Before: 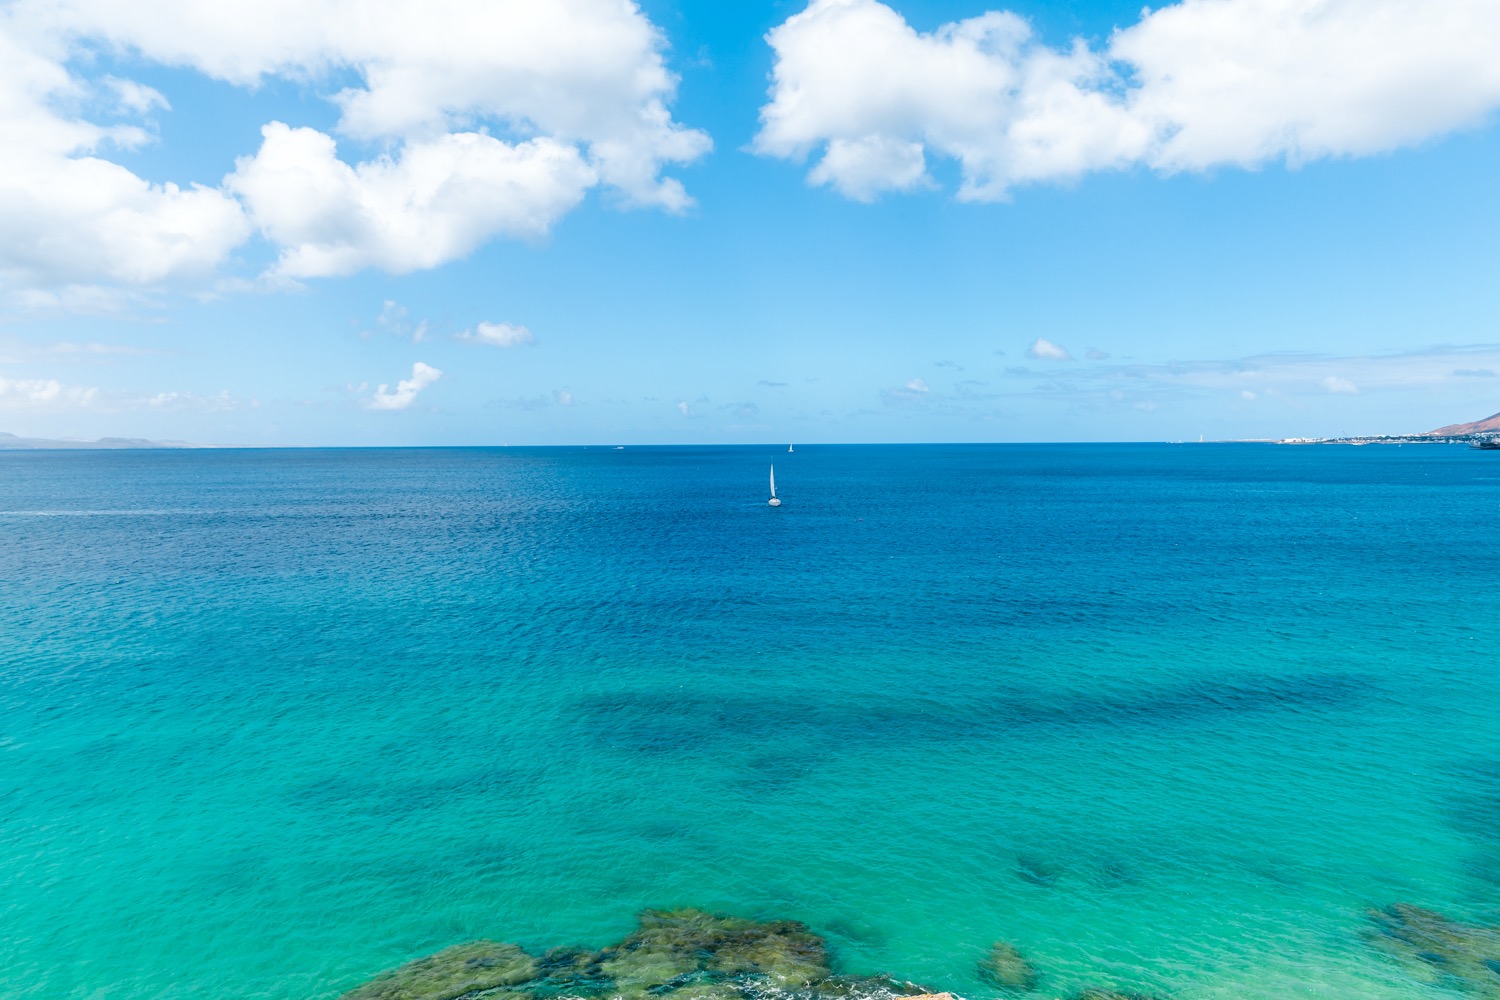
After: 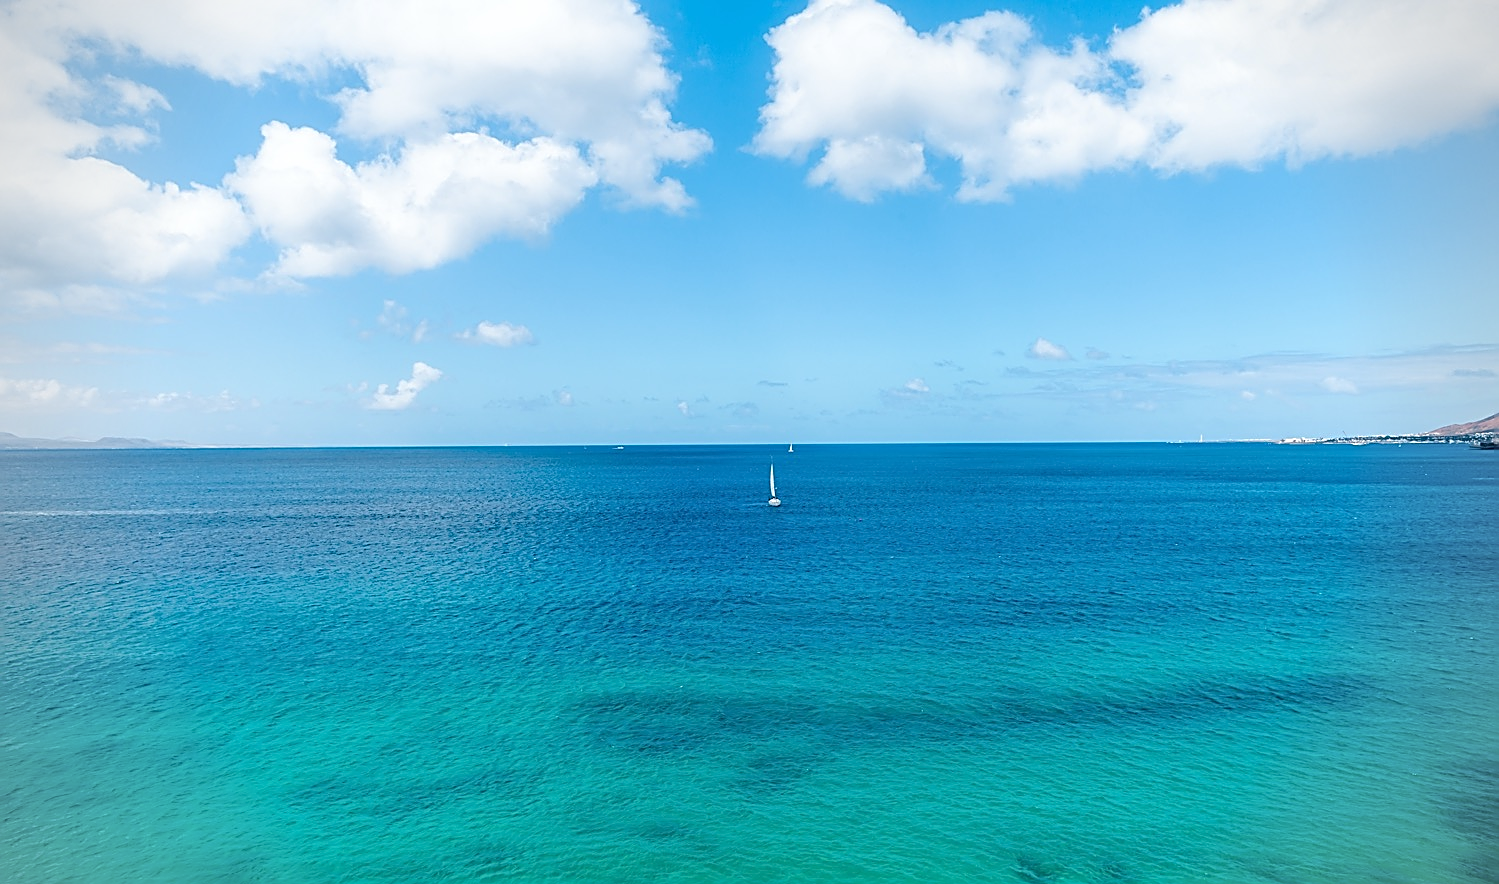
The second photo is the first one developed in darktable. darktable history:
vignetting: fall-off radius 60.34%, unbound false
crop and rotate: top 0%, bottom 11.53%
sharpen: amount 0.91
